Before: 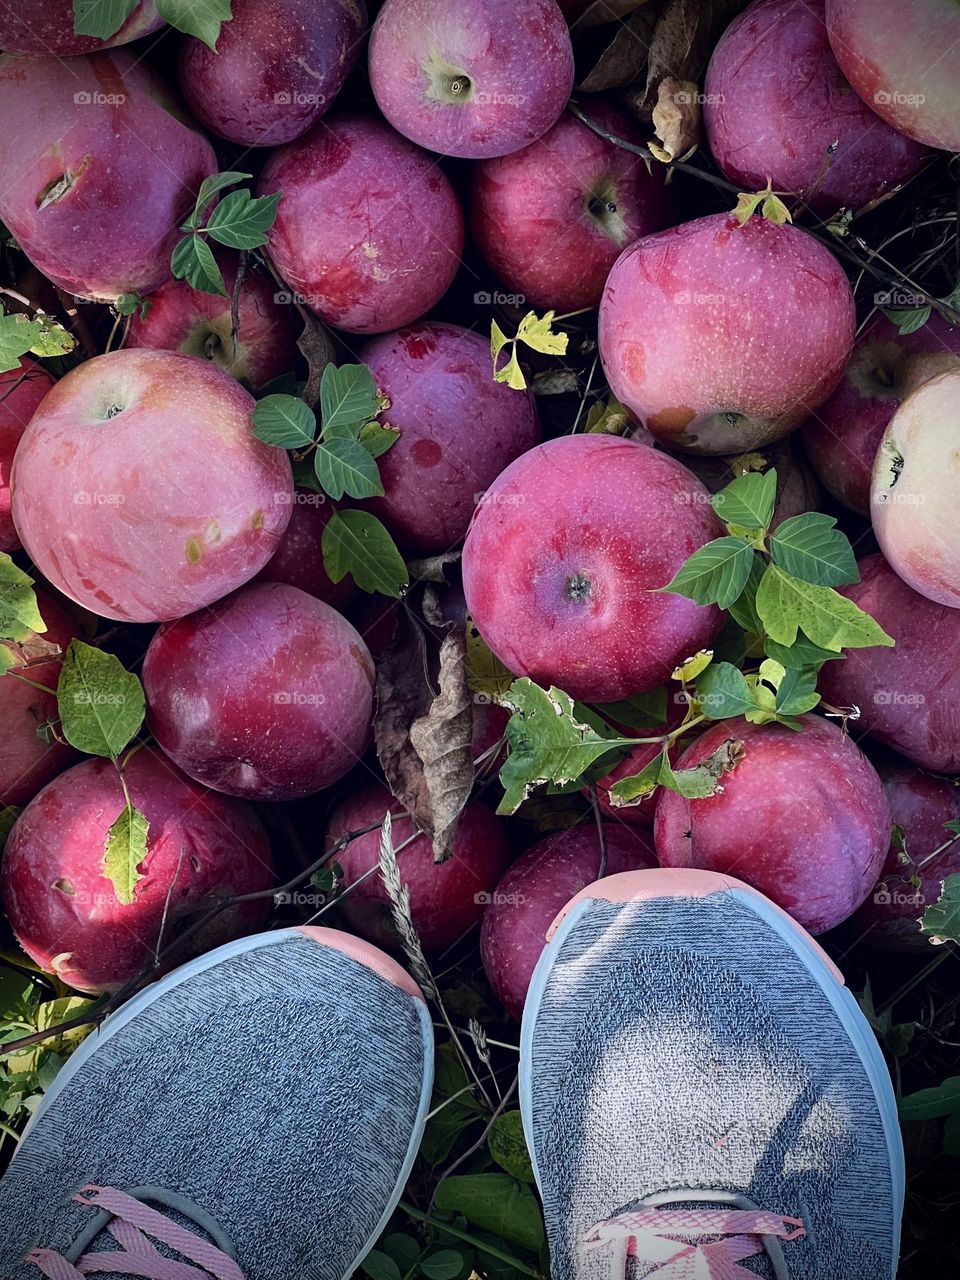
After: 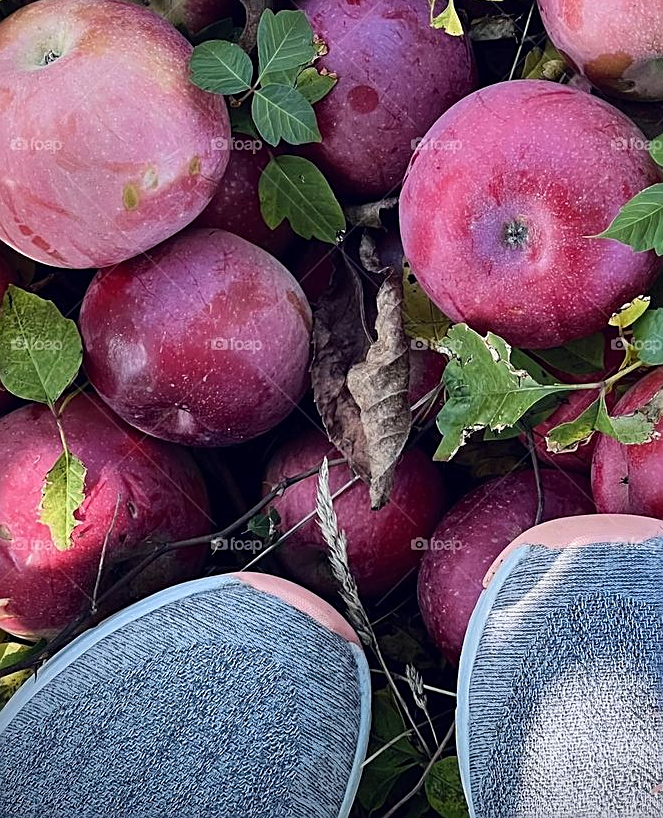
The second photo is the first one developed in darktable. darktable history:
sharpen: on, module defaults
tone equalizer: mask exposure compensation -0.503 EV
shadows and highlights: radius 119.02, shadows 42.37, highlights -62.15, soften with gaussian
crop: left 6.575%, top 27.717%, right 24.327%, bottom 8.343%
